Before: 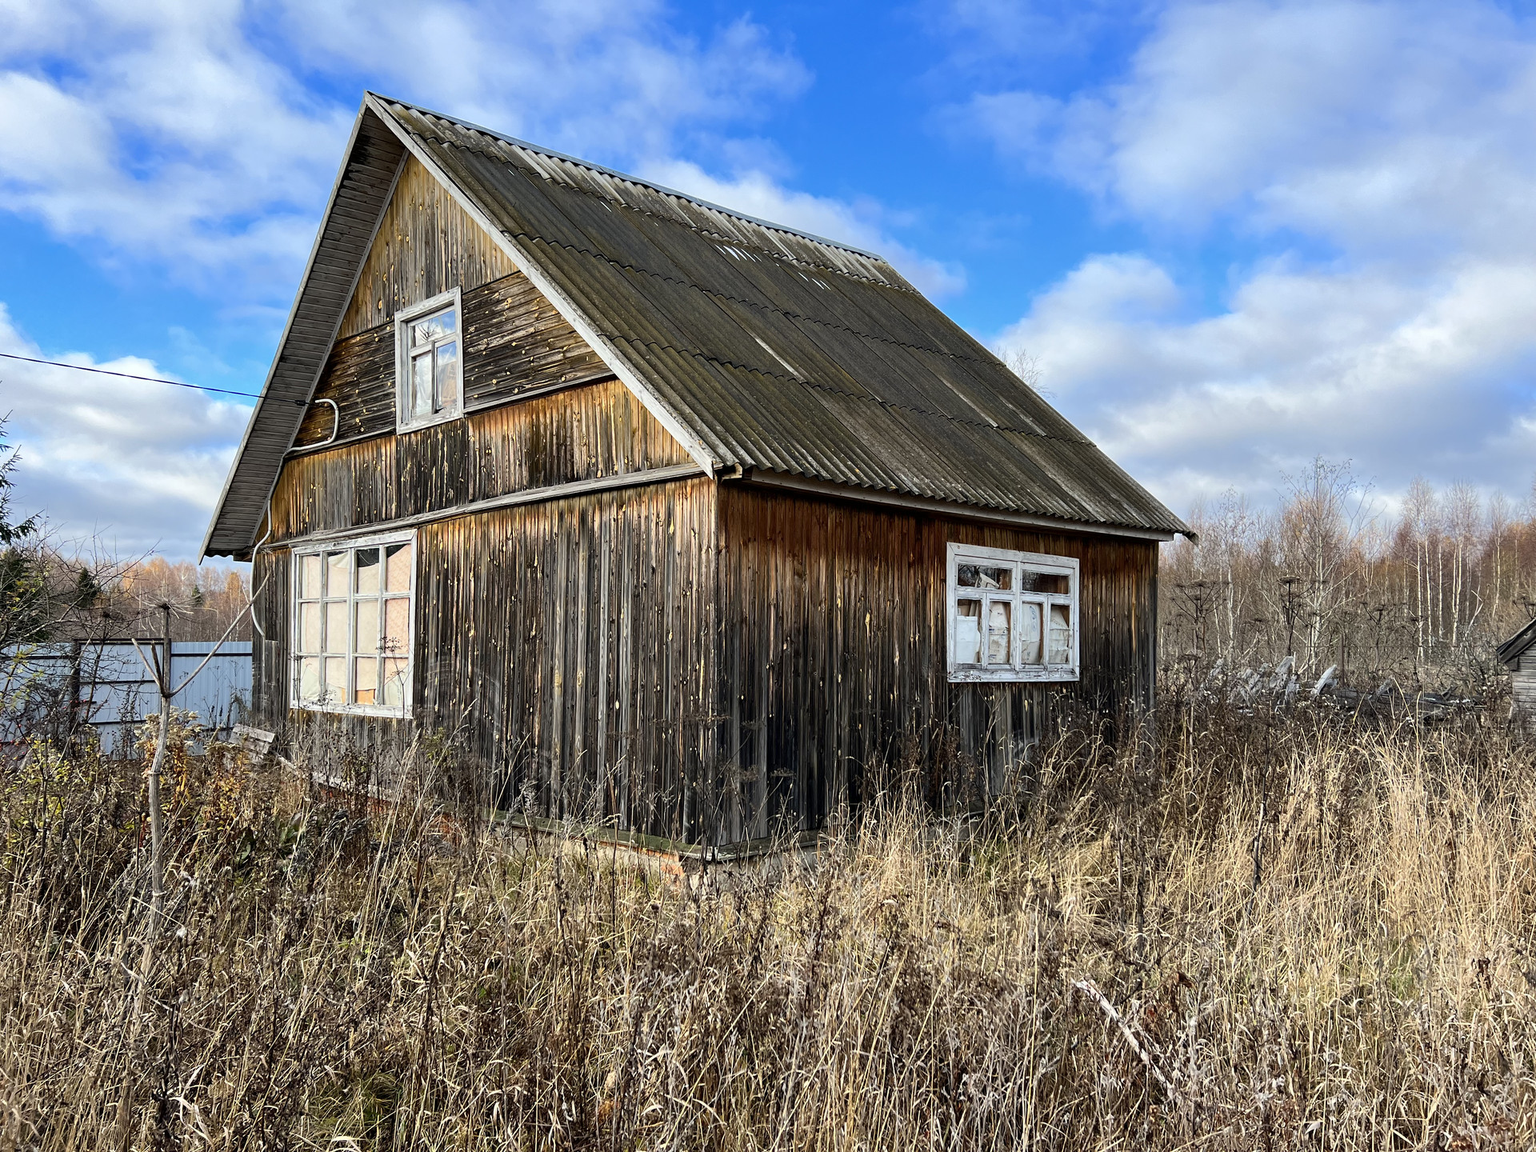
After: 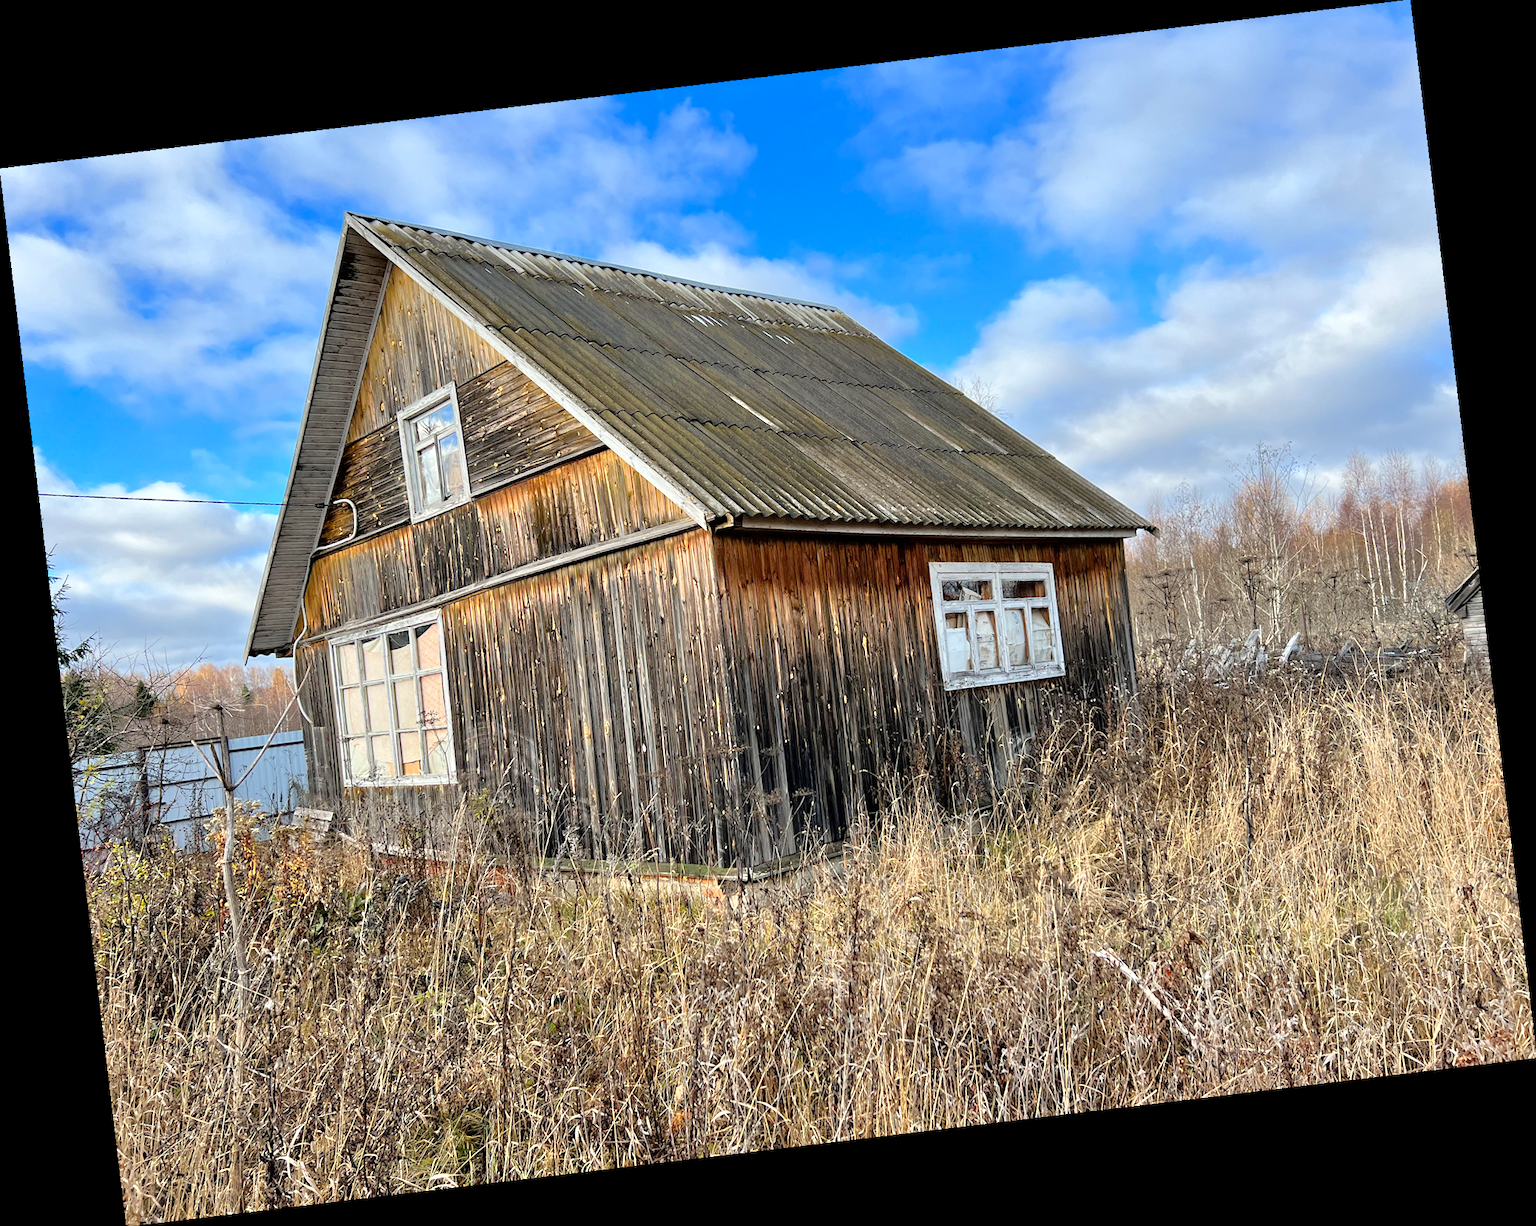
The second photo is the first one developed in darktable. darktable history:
rotate and perspective: rotation -6.83°, automatic cropping off
tone equalizer: -7 EV 0.15 EV, -6 EV 0.6 EV, -5 EV 1.15 EV, -4 EV 1.33 EV, -3 EV 1.15 EV, -2 EV 0.6 EV, -1 EV 0.15 EV, mask exposure compensation -0.5 EV
